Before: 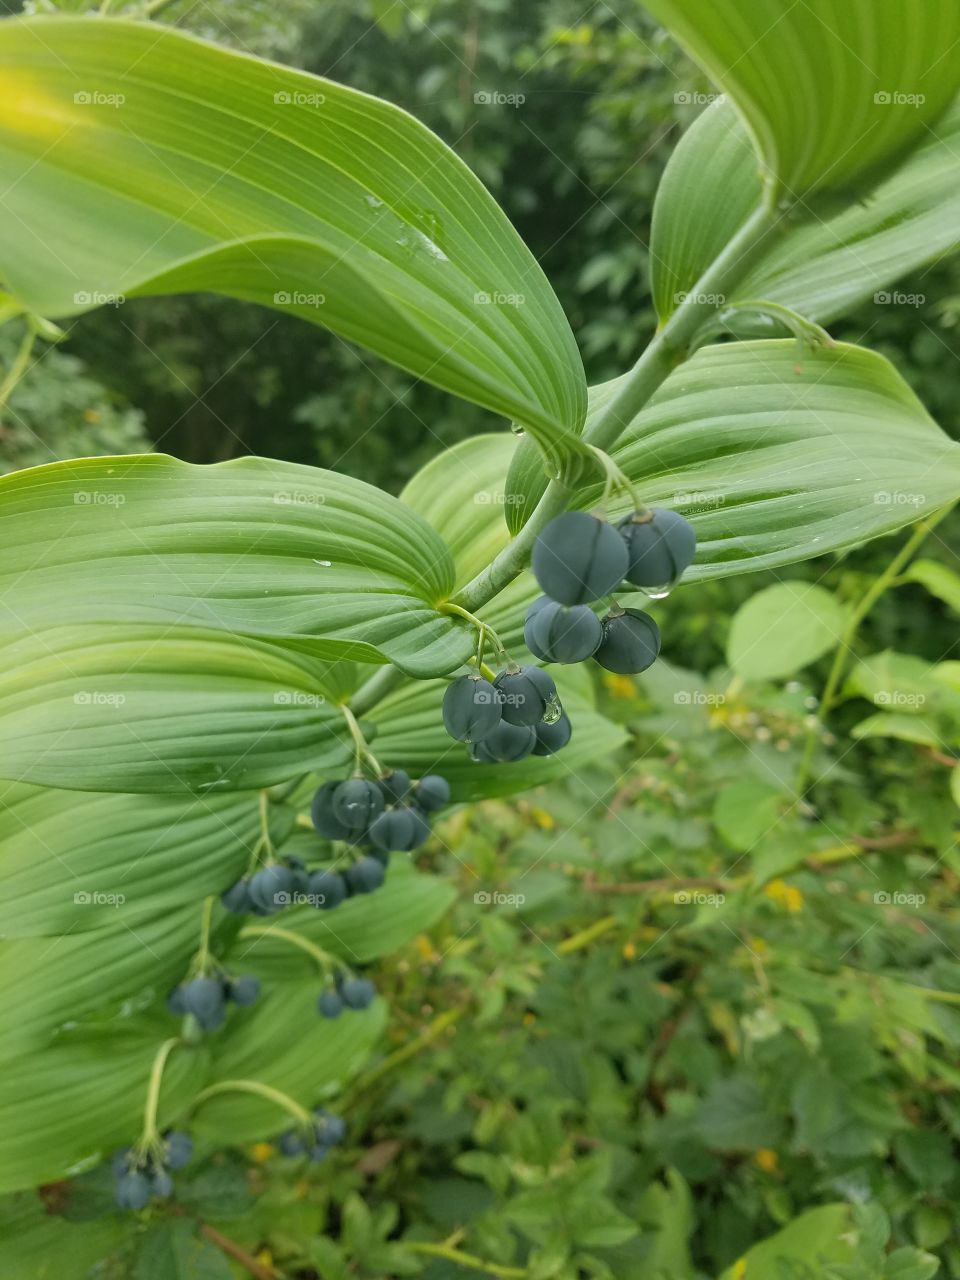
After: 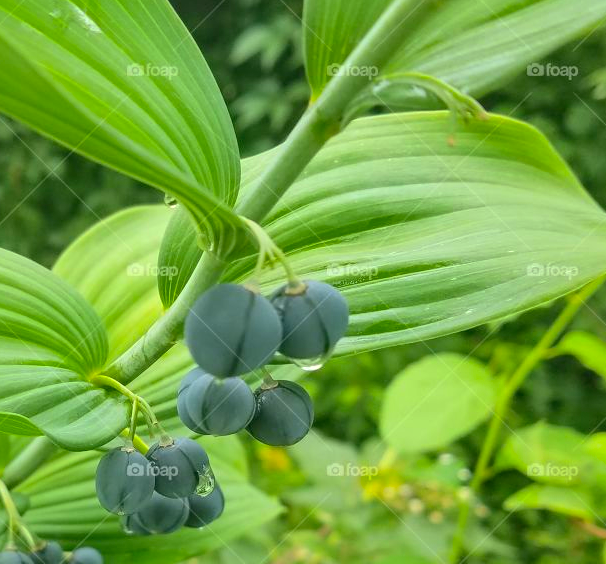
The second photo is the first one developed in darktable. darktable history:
crop: left 36.157%, top 17.829%, right 0.624%, bottom 38.087%
contrast brightness saturation: contrast 0.238, brightness 0.27, saturation 0.38
local contrast: on, module defaults
shadows and highlights: shadows 39.82, highlights -59.8
